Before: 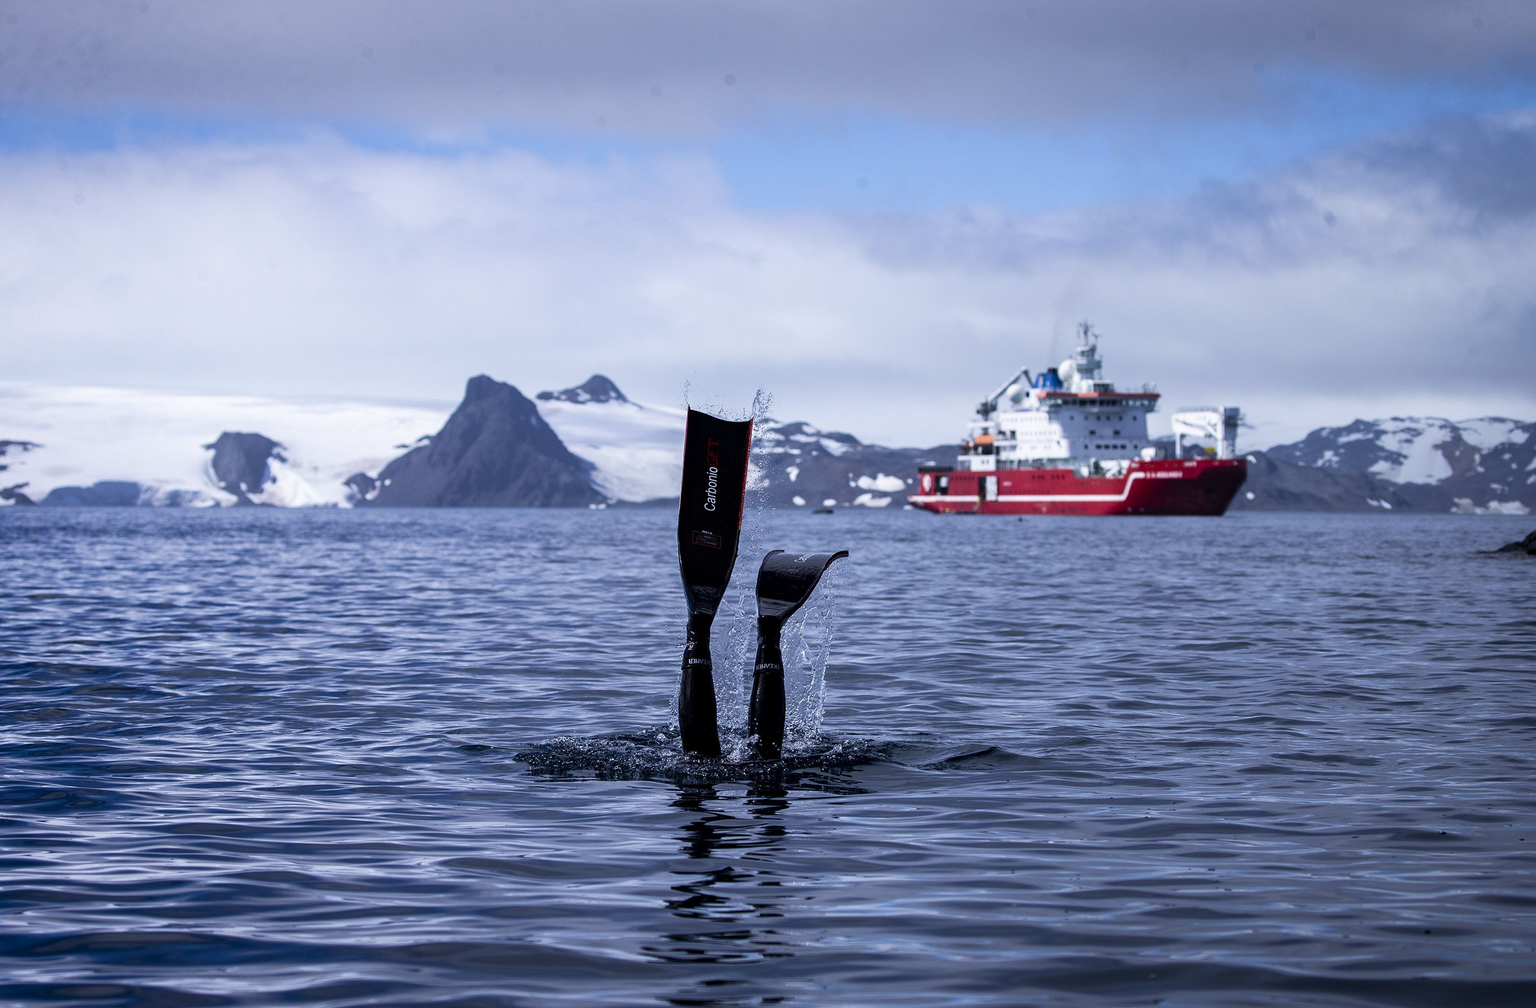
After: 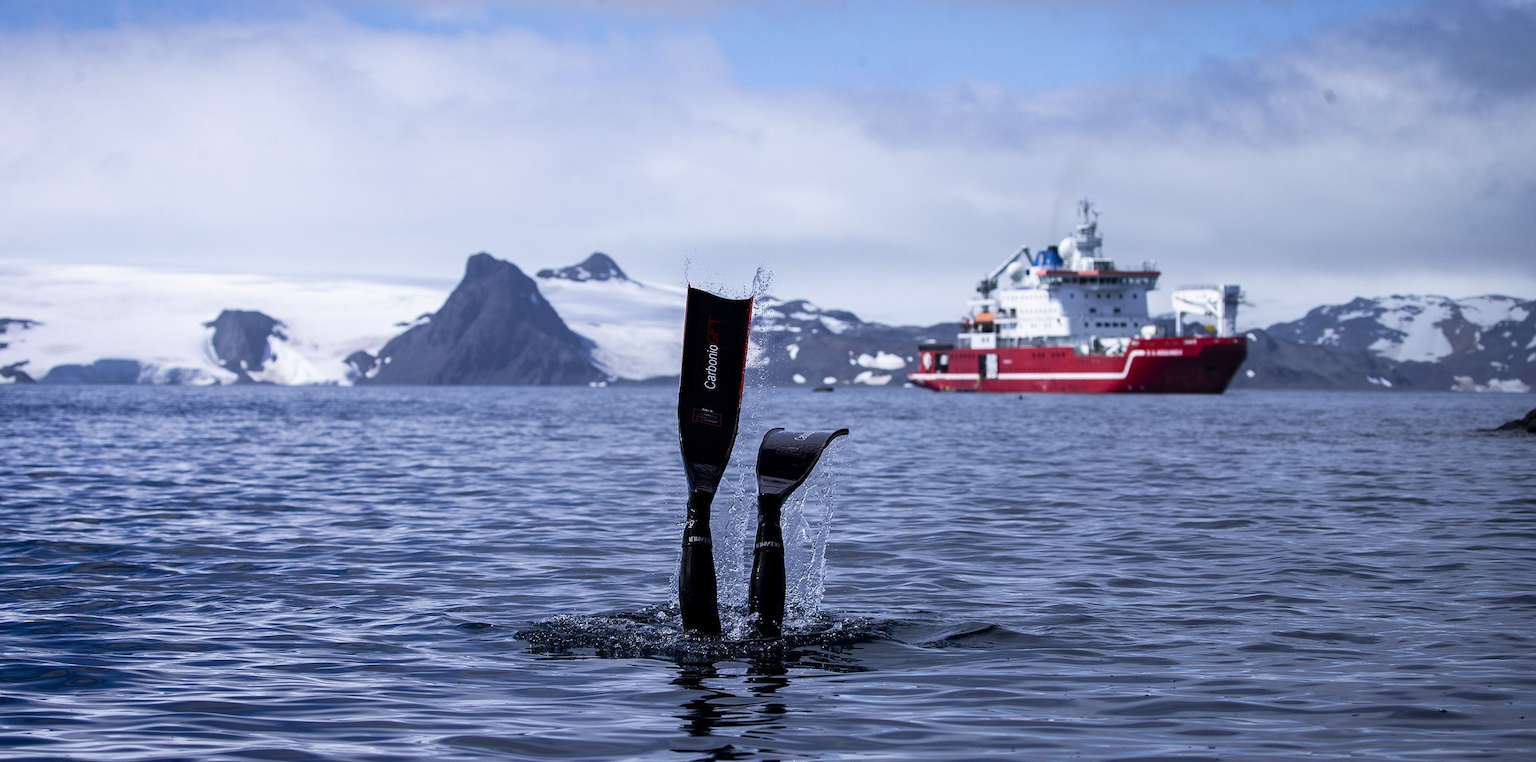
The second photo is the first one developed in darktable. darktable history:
crop and rotate: top 12.144%, bottom 12.166%
